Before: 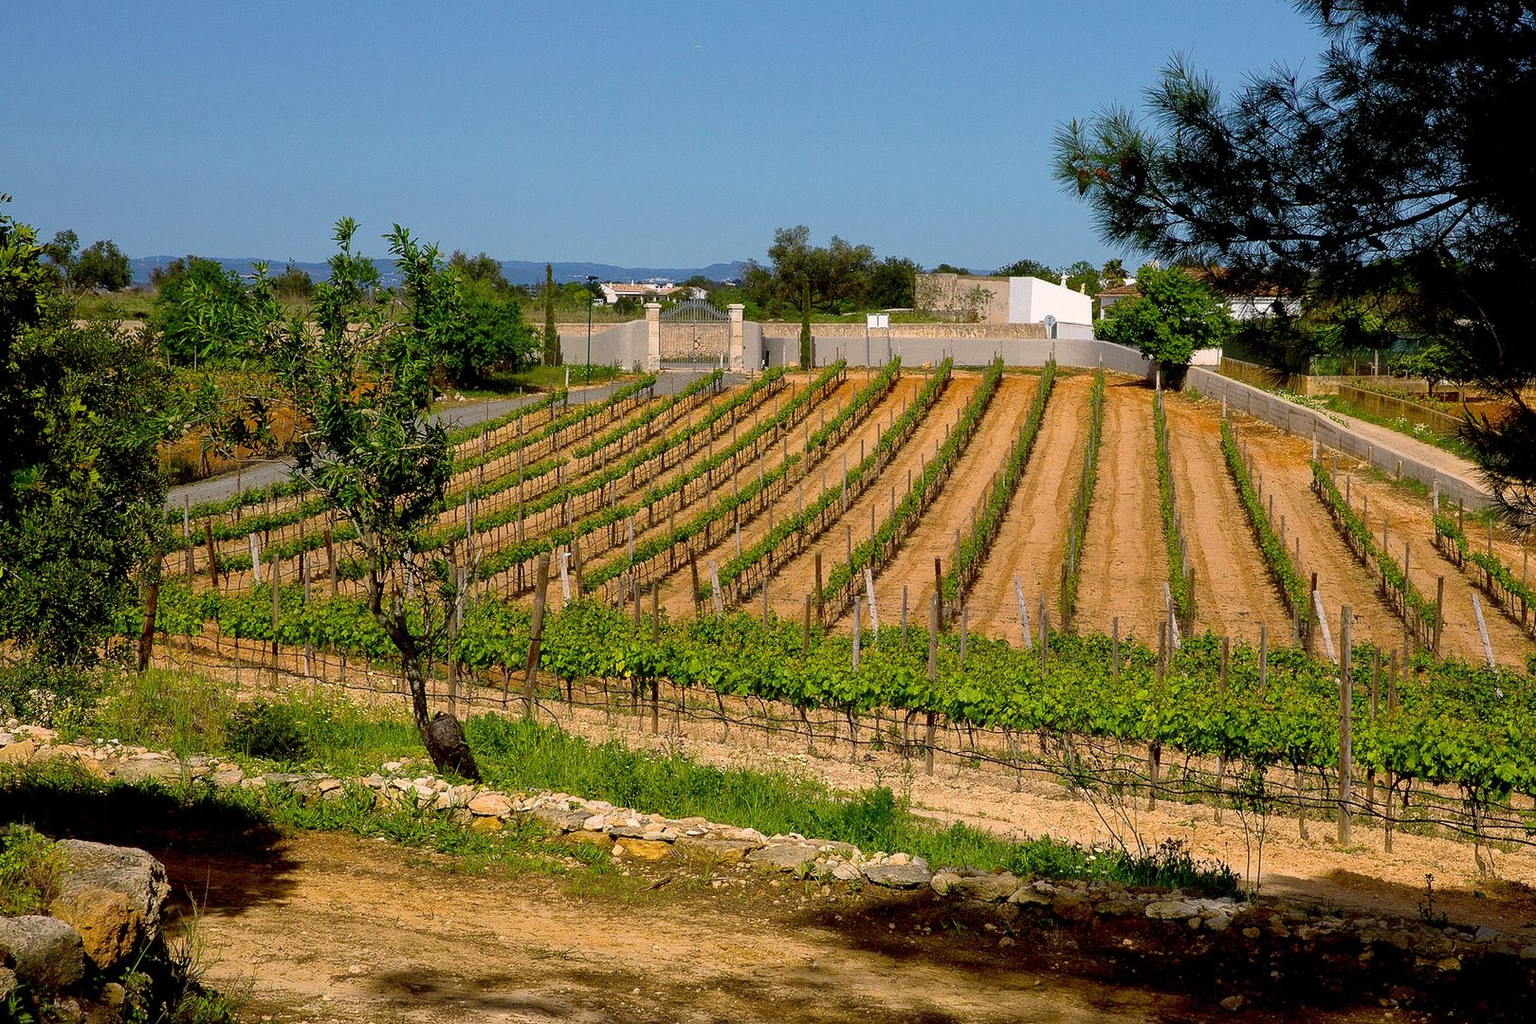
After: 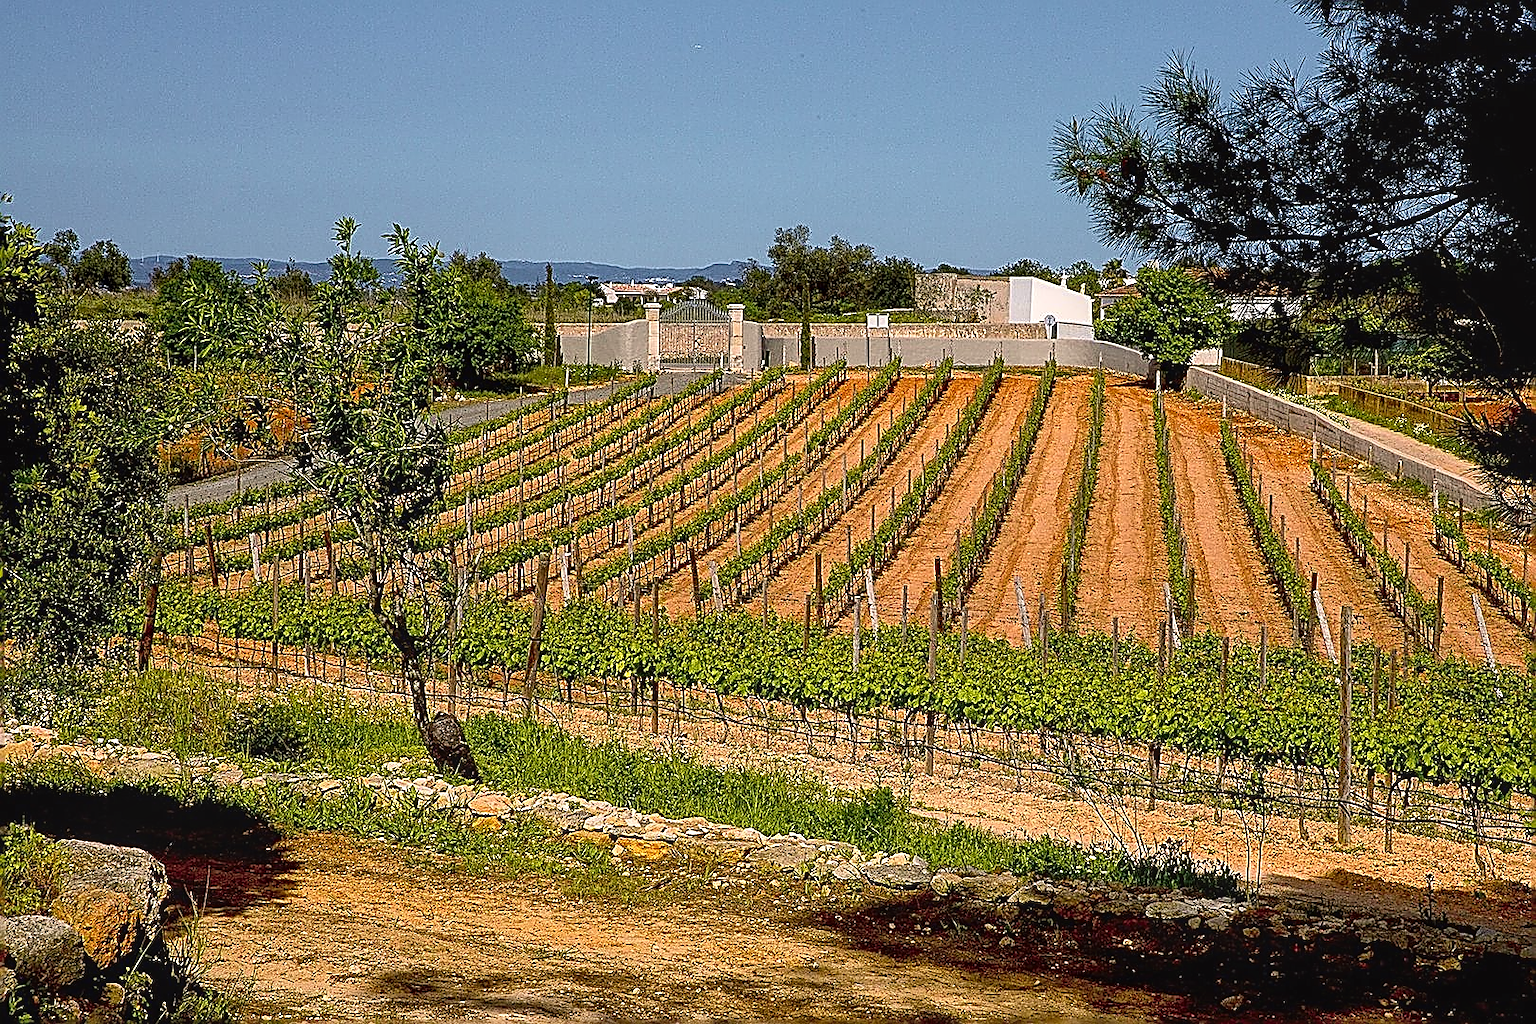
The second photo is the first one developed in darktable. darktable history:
local contrast: on, module defaults
sharpen: amount 1.989
tone curve: curves: ch0 [(0, 0.024) (0.119, 0.146) (0.474, 0.485) (0.718, 0.739) (0.817, 0.839) (1, 0.998)]; ch1 [(0, 0) (0.377, 0.416) (0.439, 0.451) (0.477, 0.485) (0.501, 0.503) (0.538, 0.544) (0.58, 0.613) (0.664, 0.7) (0.783, 0.804) (1, 1)]; ch2 [(0, 0) (0.38, 0.405) (0.463, 0.456) (0.498, 0.497) (0.524, 0.535) (0.578, 0.576) (0.648, 0.665) (1, 1)], color space Lab, independent channels, preserve colors none
